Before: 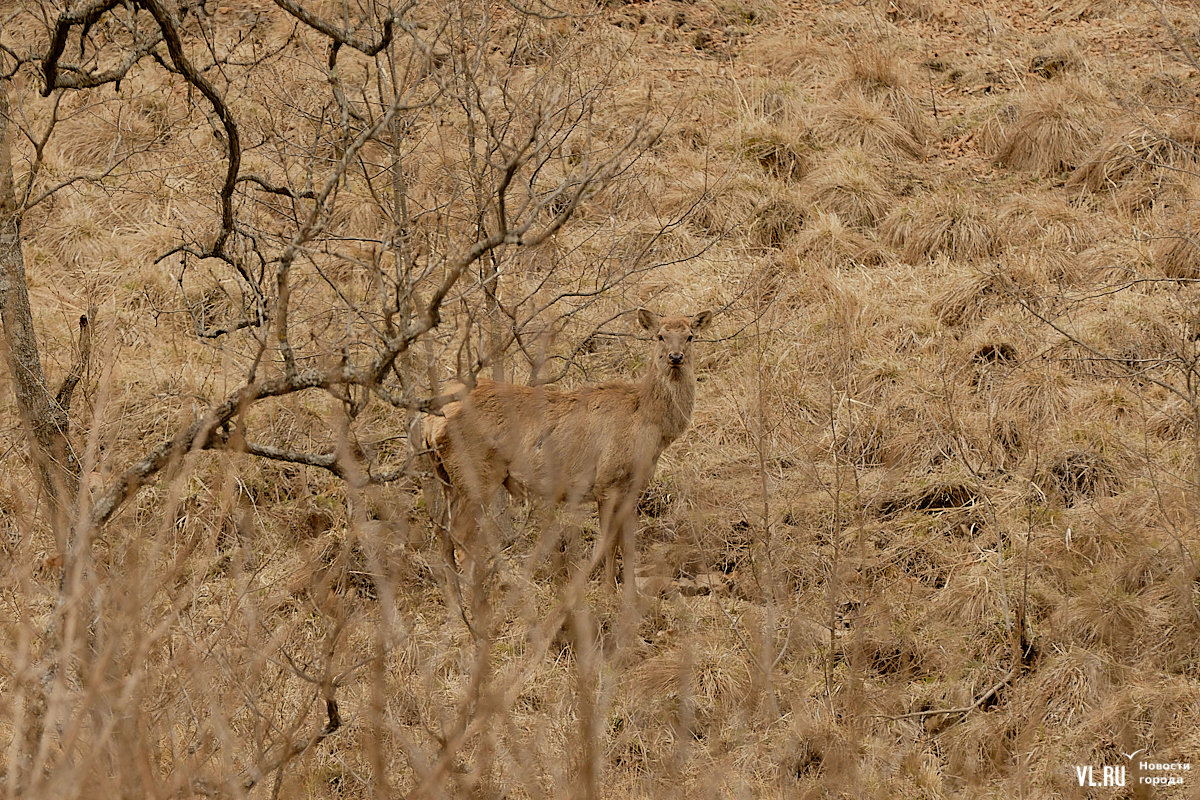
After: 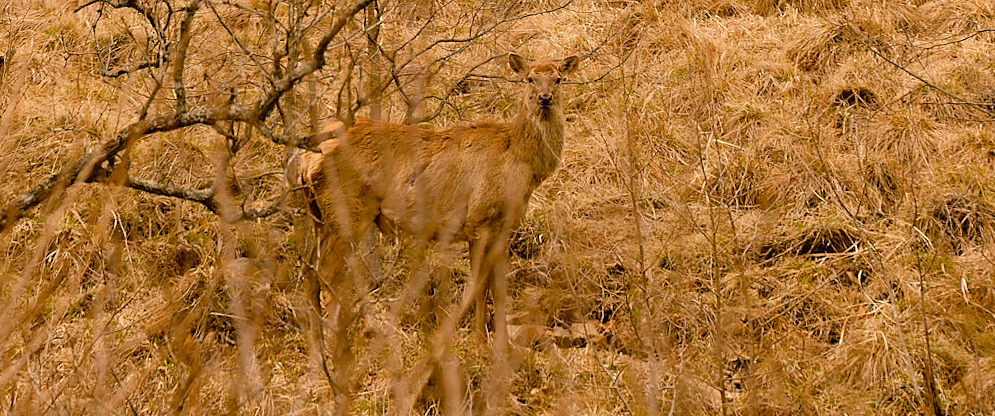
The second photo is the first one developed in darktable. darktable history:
crop and rotate: top 23.043%, bottom 23.437%
color balance rgb: shadows lift › chroma 1%, shadows lift › hue 217.2°, power › hue 310.8°, highlights gain › chroma 2%, highlights gain › hue 44.4°, global offset › luminance 0.25%, global offset › hue 171.6°, perceptual saturation grading › global saturation 14.09%, perceptual saturation grading › highlights -30%, perceptual saturation grading › shadows 50.67%, global vibrance 25%, contrast 20%
color correction: highlights a* 3.22, highlights b* 1.93, saturation 1.19
rotate and perspective: rotation 0.72°, lens shift (vertical) -0.352, lens shift (horizontal) -0.051, crop left 0.152, crop right 0.859, crop top 0.019, crop bottom 0.964
